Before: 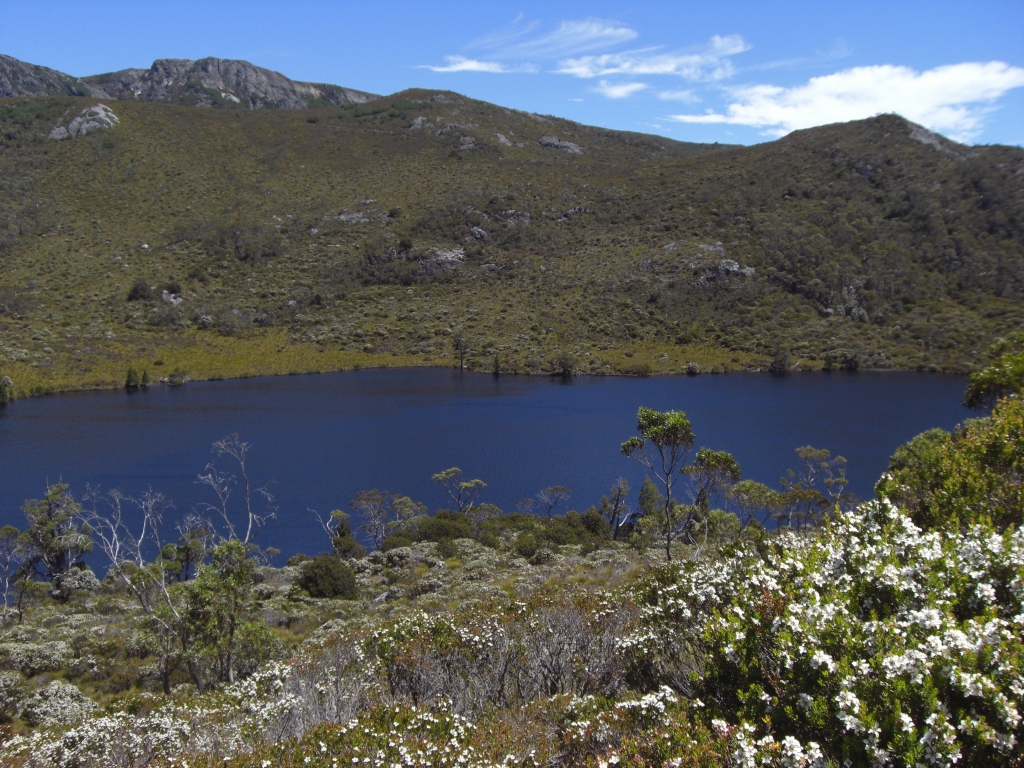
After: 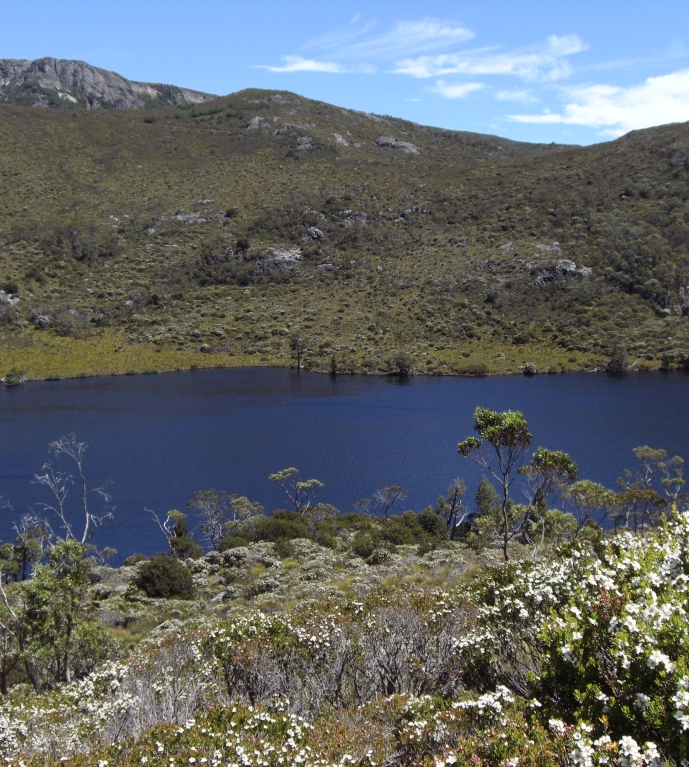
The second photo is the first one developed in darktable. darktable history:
crop and rotate: left 15.93%, right 16.708%
tone curve: curves: ch0 [(0, 0) (0.004, 0.001) (0.133, 0.112) (0.325, 0.362) (0.832, 0.893) (1, 1)], color space Lab, independent channels, preserve colors none
